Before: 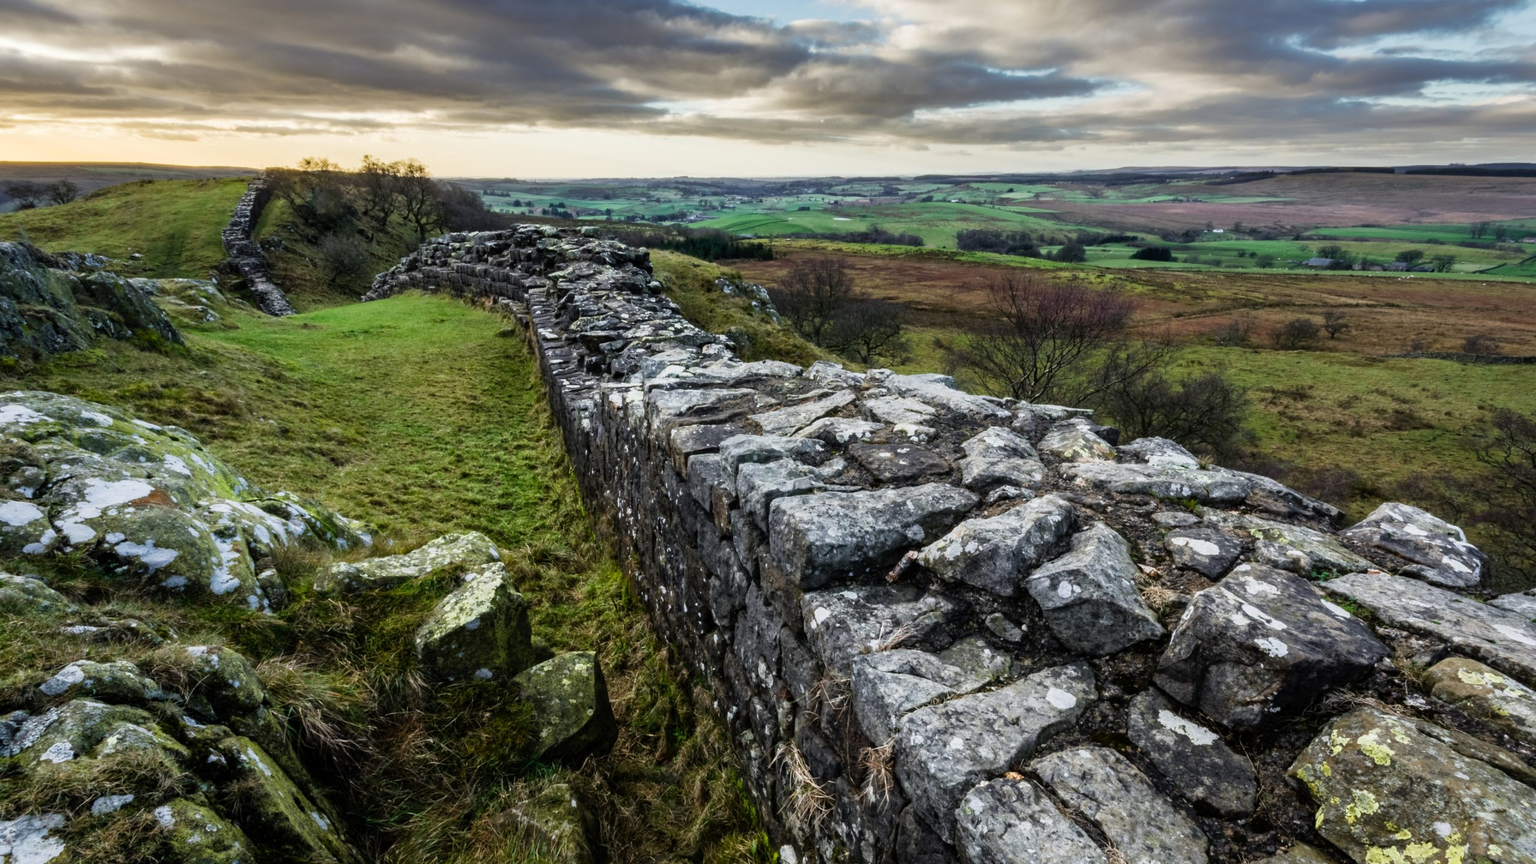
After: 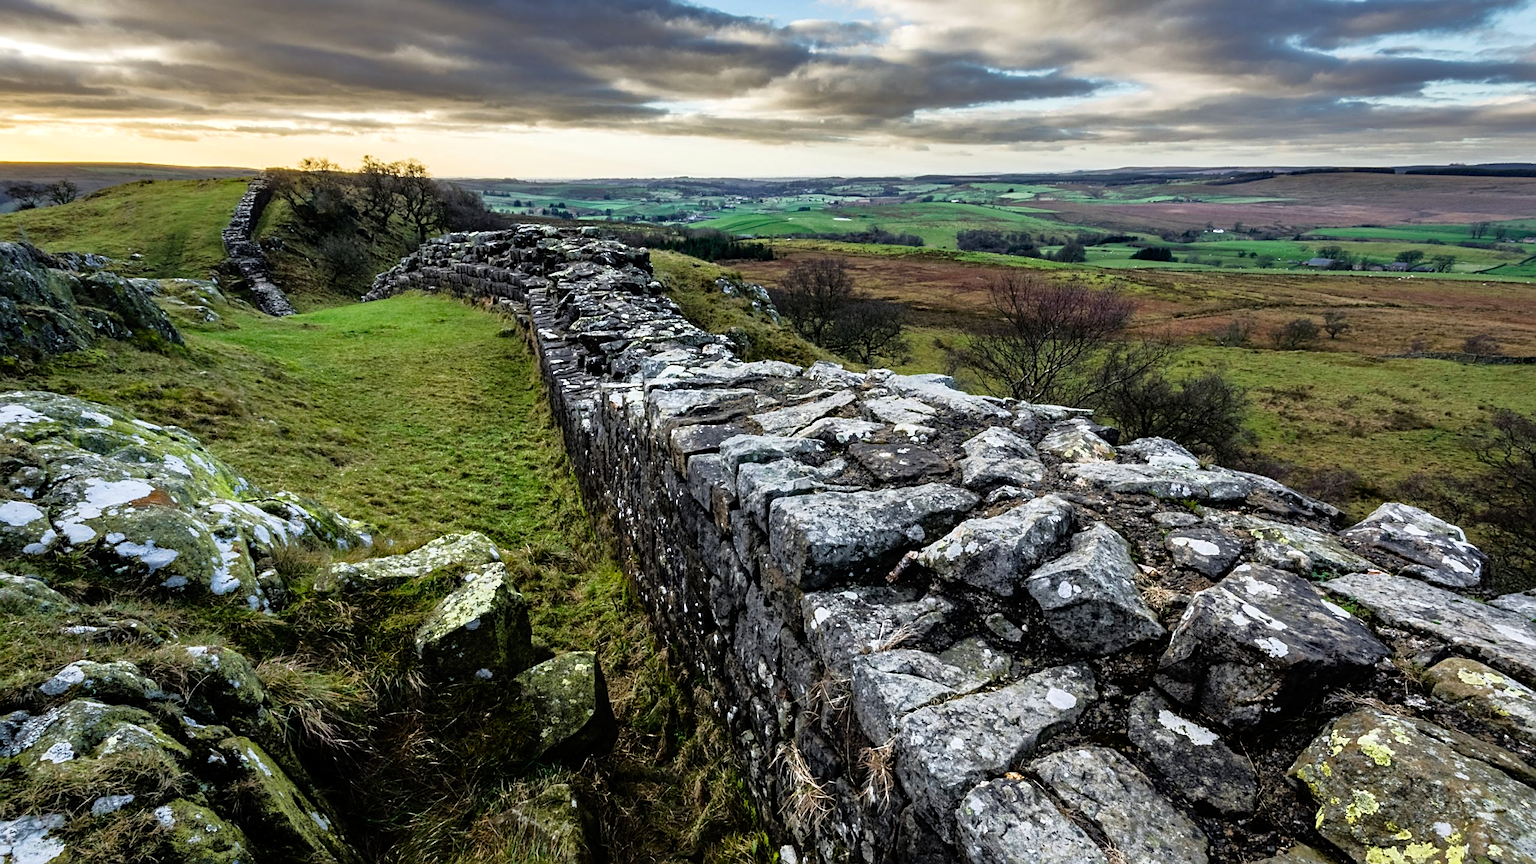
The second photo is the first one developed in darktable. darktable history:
haze removal: compatibility mode true, adaptive false
exposure: exposure 0.203 EV, compensate highlight preservation false
sharpen: on, module defaults
tone equalizer: -8 EV -1.82 EV, -7 EV -1.18 EV, -6 EV -1.6 EV, edges refinement/feathering 500, mask exposure compensation -1.57 EV, preserve details guided filter
